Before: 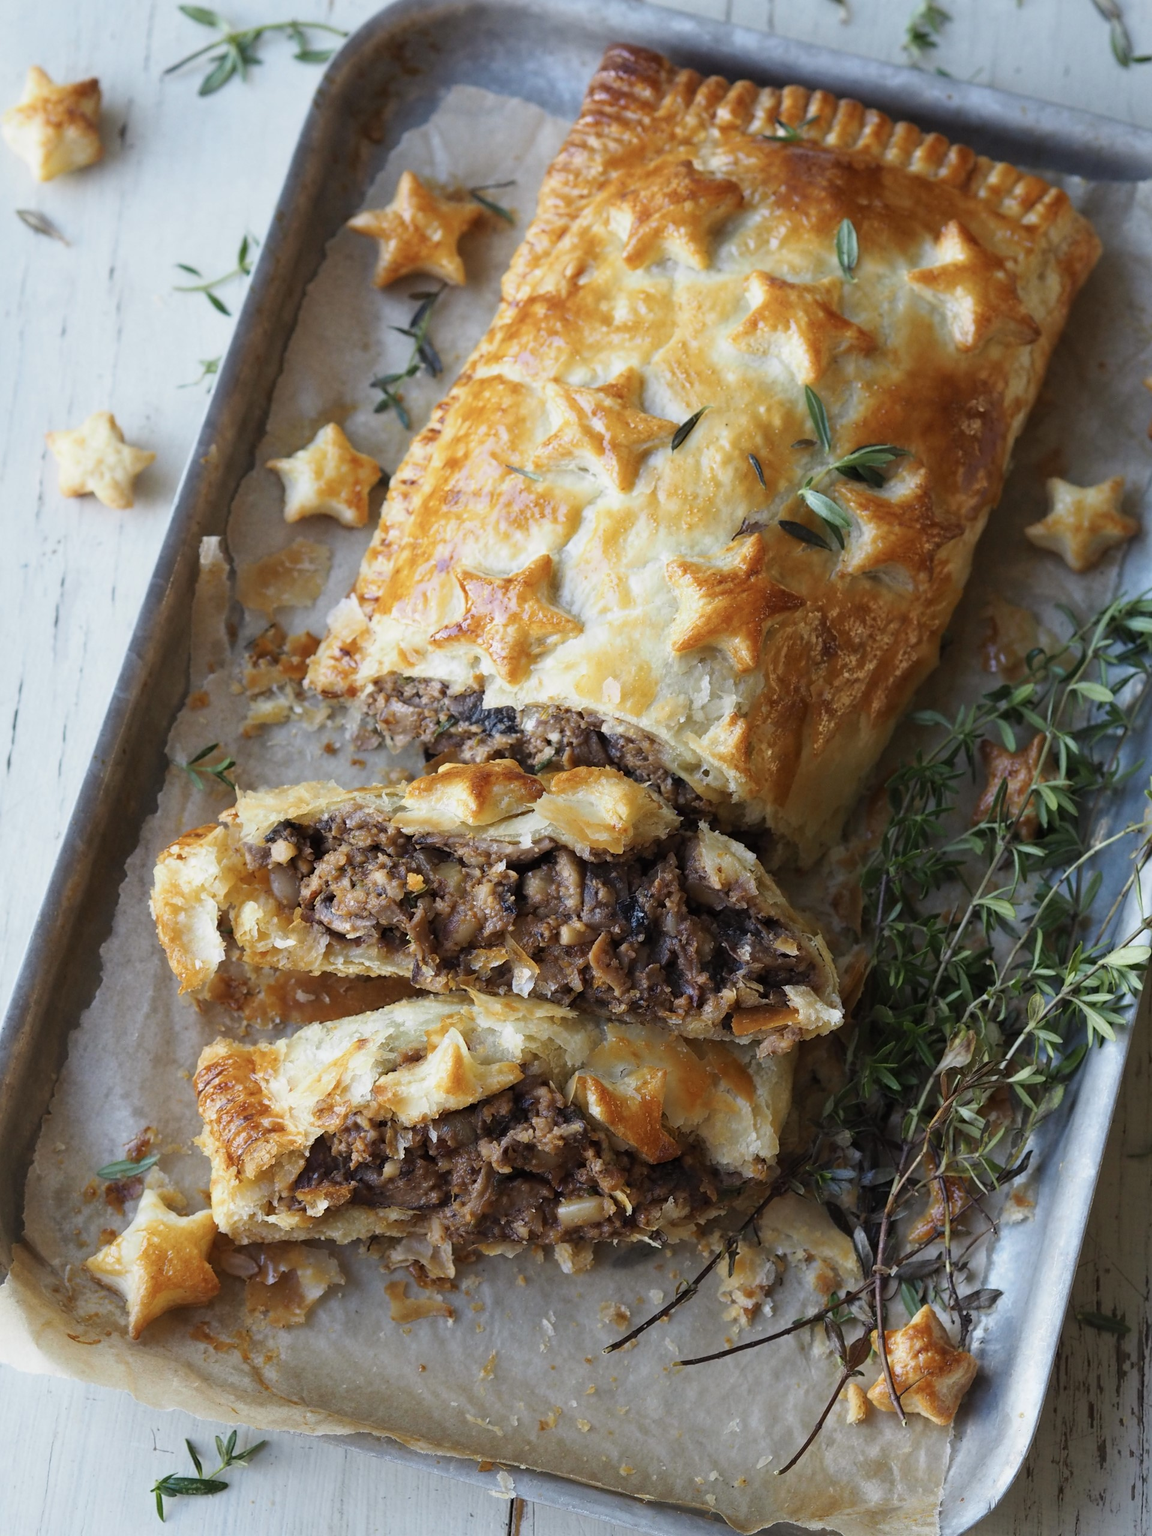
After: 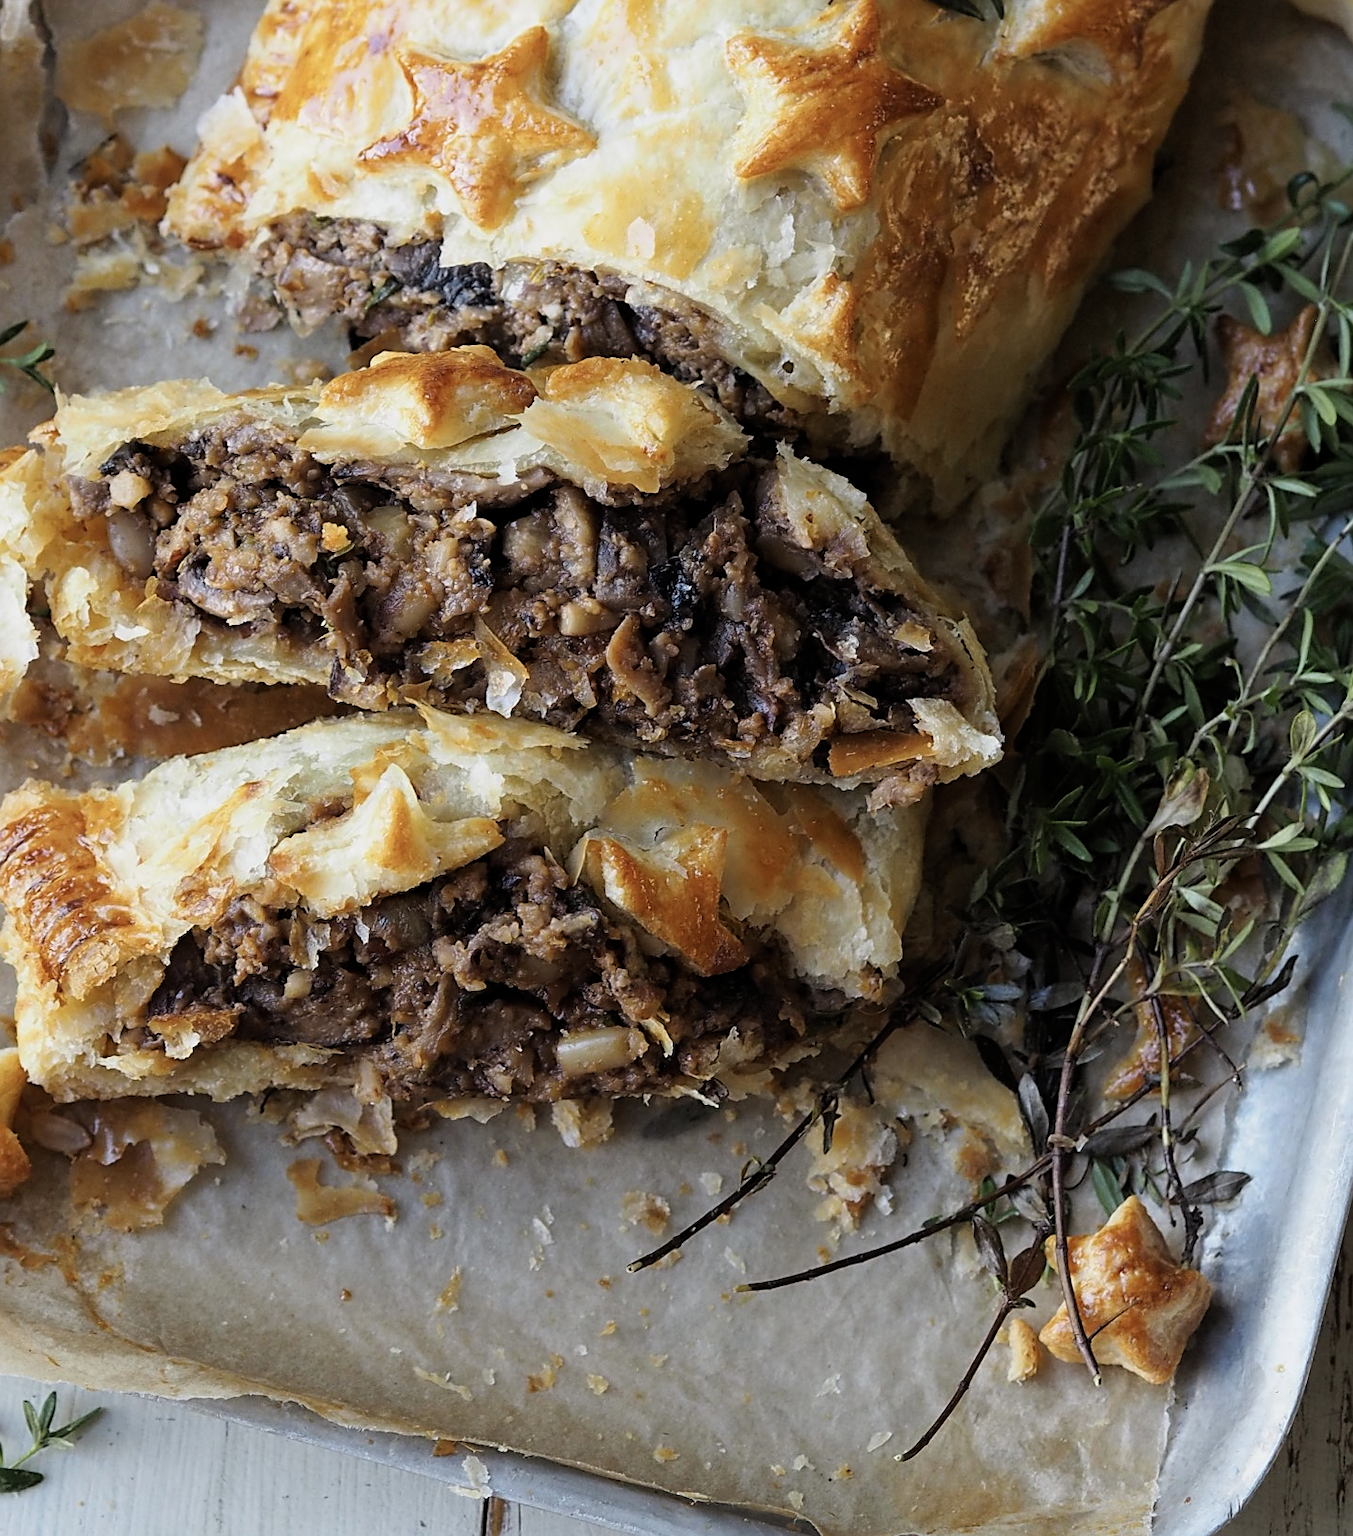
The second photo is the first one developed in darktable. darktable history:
crop and rotate: left 17.418%, top 35.012%, right 7.207%, bottom 0.809%
filmic rgb: black relative exposure -12.12 EV, white relative exposure 2.8 EV, target black luminance 0%, hardness 7.99, latitude 70.8%, contrast 1.138, highlights saturation mix 11.1%, shadows ↔ highlights balance -0.39%
contrast brightness saturation: saturation -0.026
sharpen: amount 0.489
